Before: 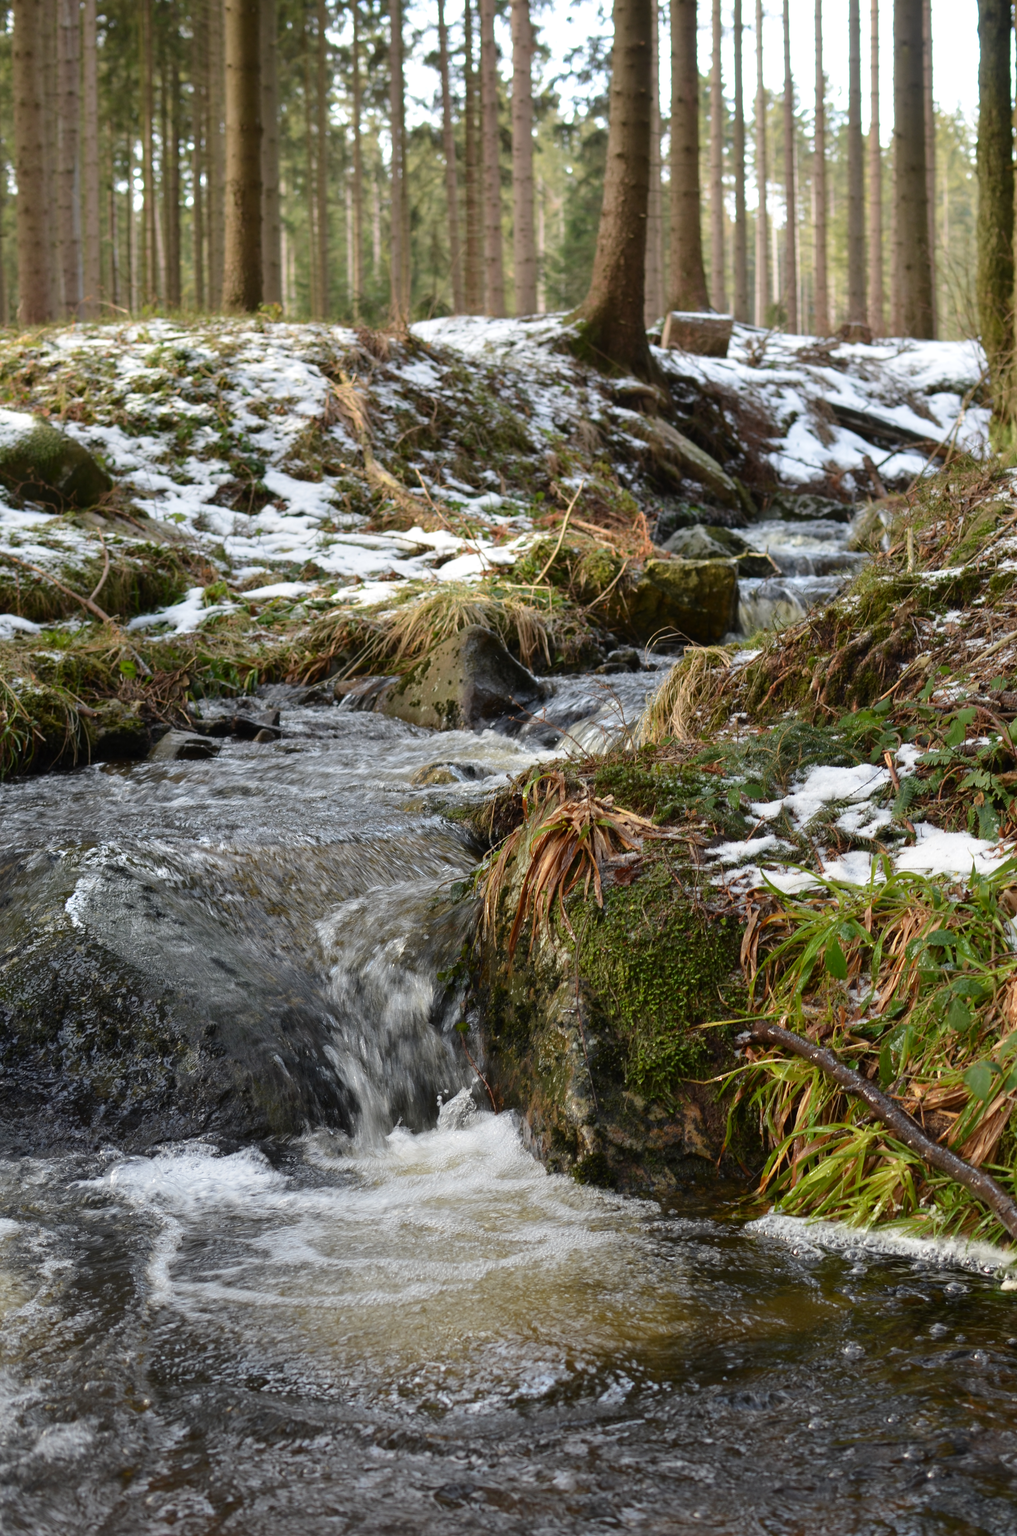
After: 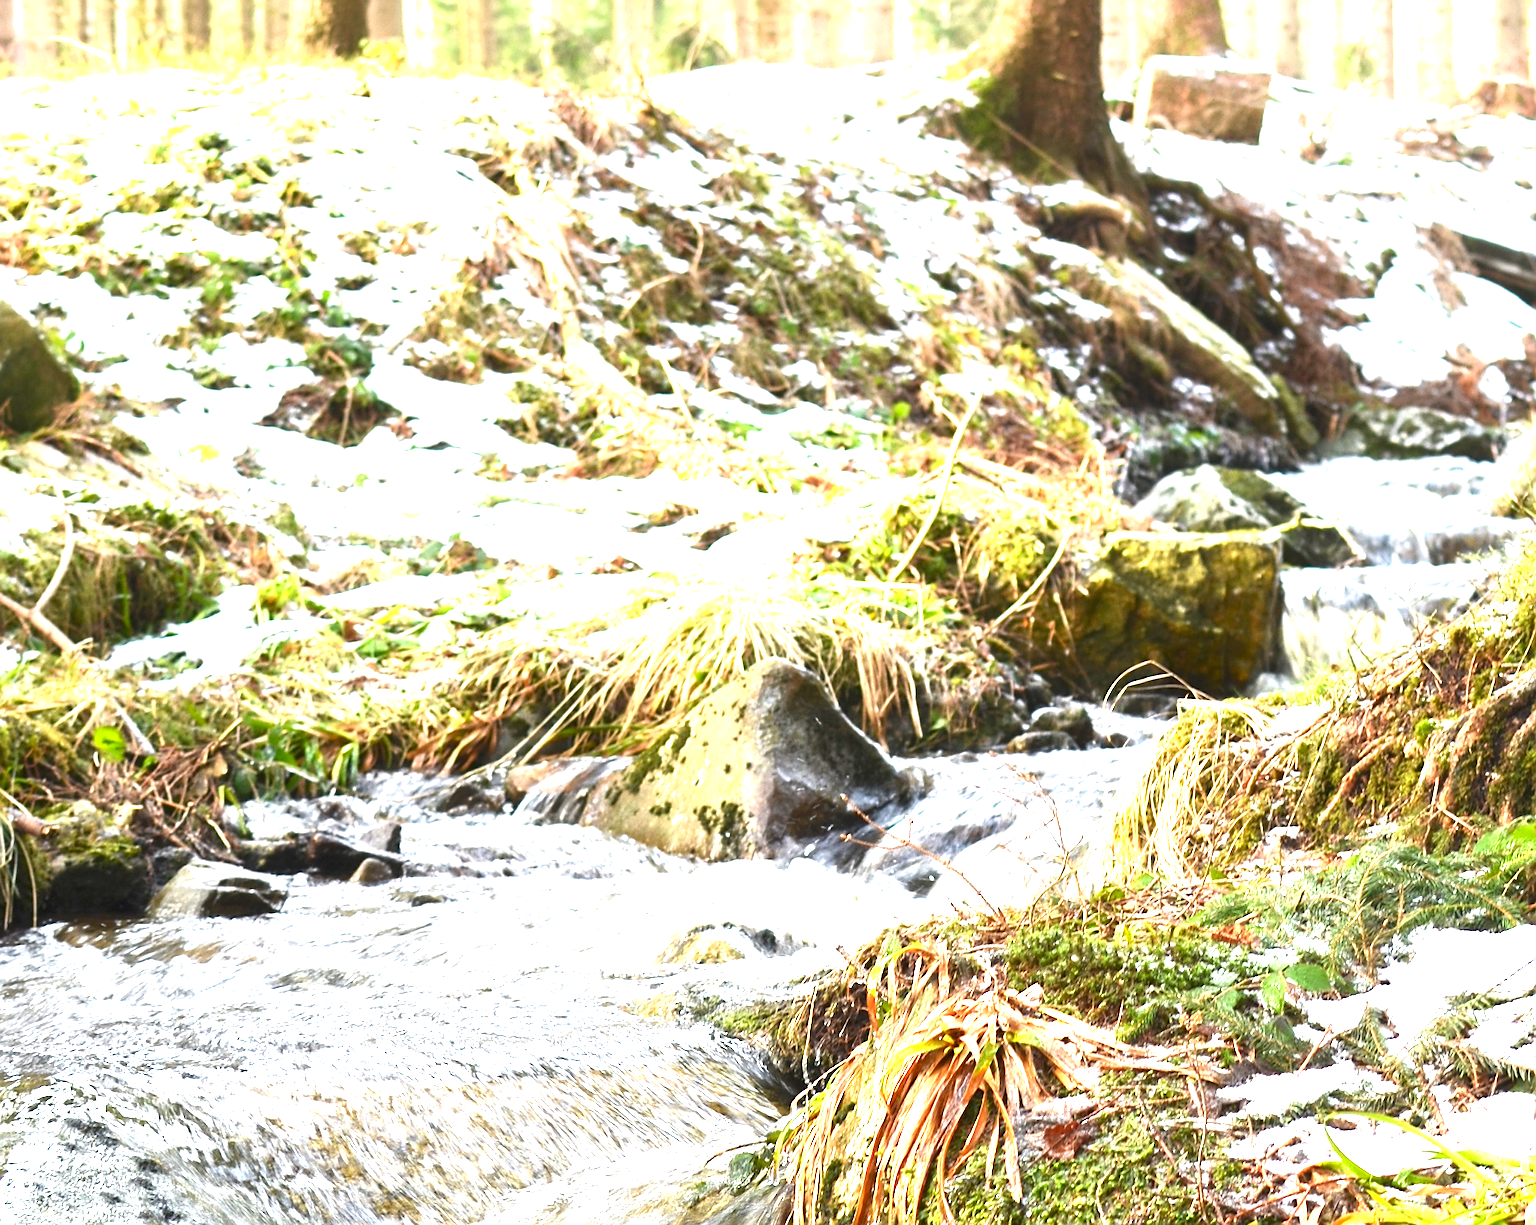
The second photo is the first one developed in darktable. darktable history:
crop: left 7.036%, top 18.398%, right 14.379%, bottom 40.043%
levels: levels [0, 0.43, 0.859]
exposure: black level correction 0, exposure 2.138 EV, compensate exposure bias true, compensate highlight preservation false
sharpen: on, module defaults
white balance: red 1, blue 1
